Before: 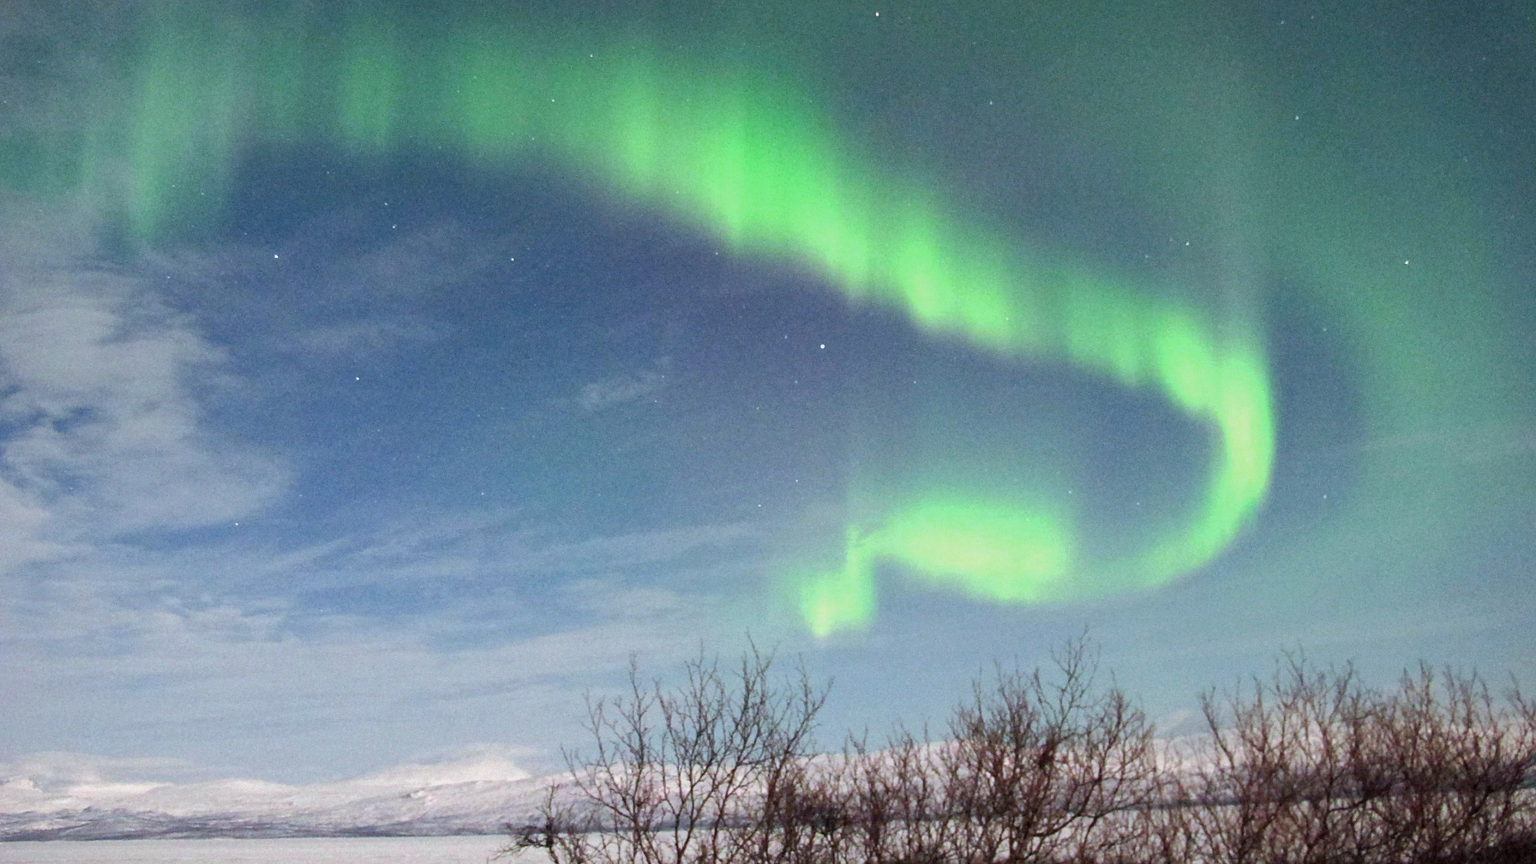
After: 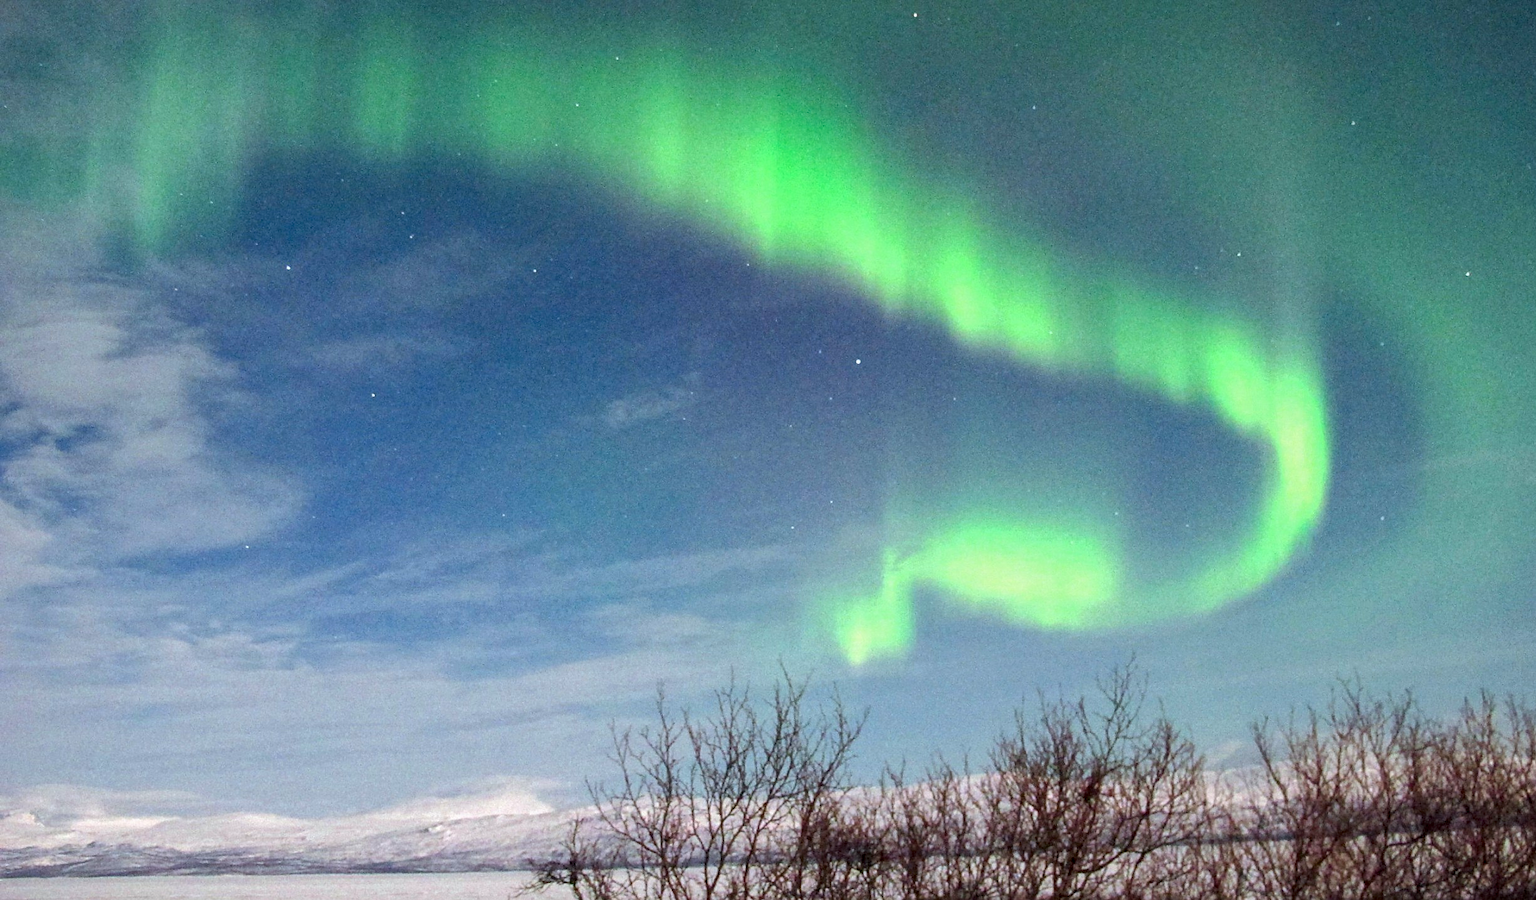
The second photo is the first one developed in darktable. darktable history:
color zones: curves: ch0 [(0, 0.613) (0.01, 0.613) (0.245, 0.448) (0.498, 0.529) (0.642, 0.665) (0.879, 0.777) (0.99, 0.613)]; ch1 [(0, 0) (0.143, 0) (0.286, 0) (0.429, 0) (0.571, 0) (0.714, 0) (0.857, 0)], mix -121.96%
crop: right 4.126%, bottom 0.031%
local contrast: on, module defaults
sharpen: amount 0.2
